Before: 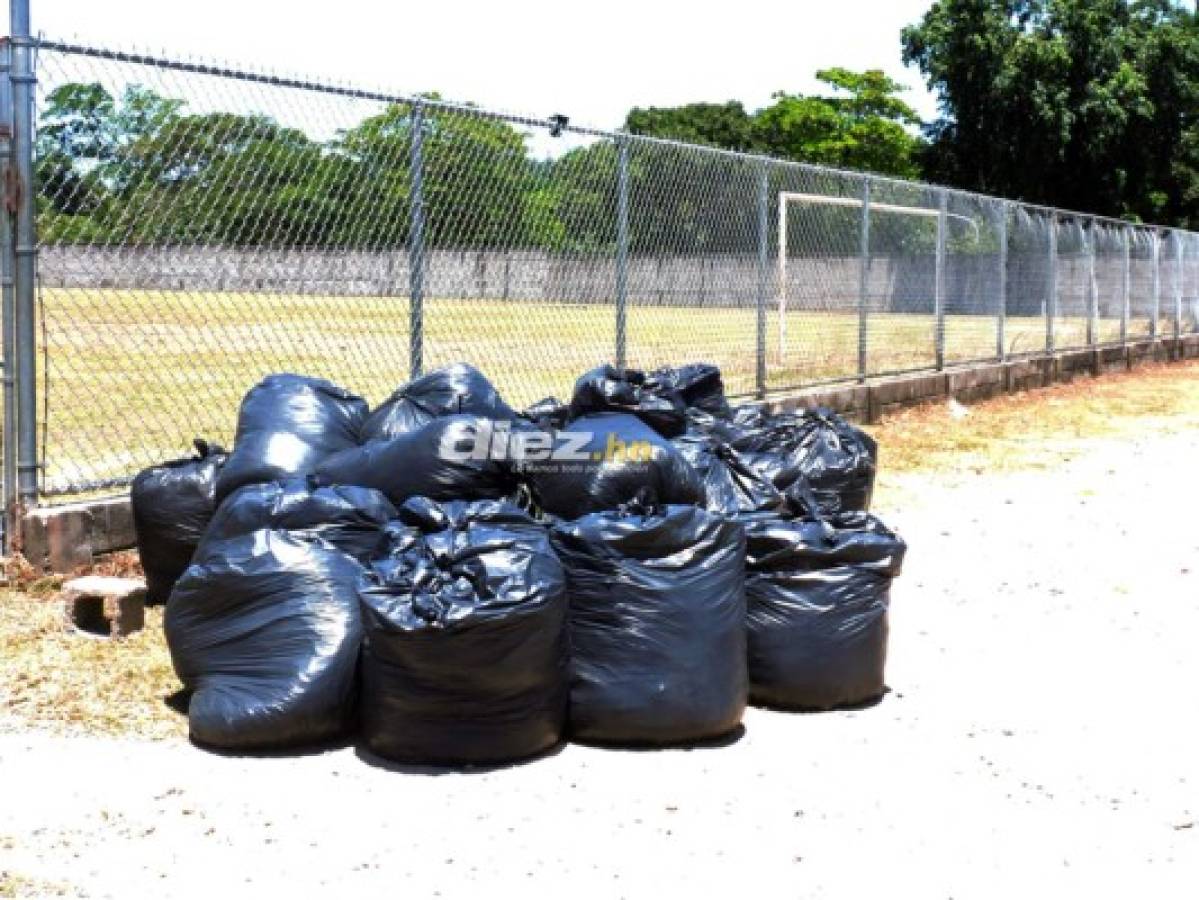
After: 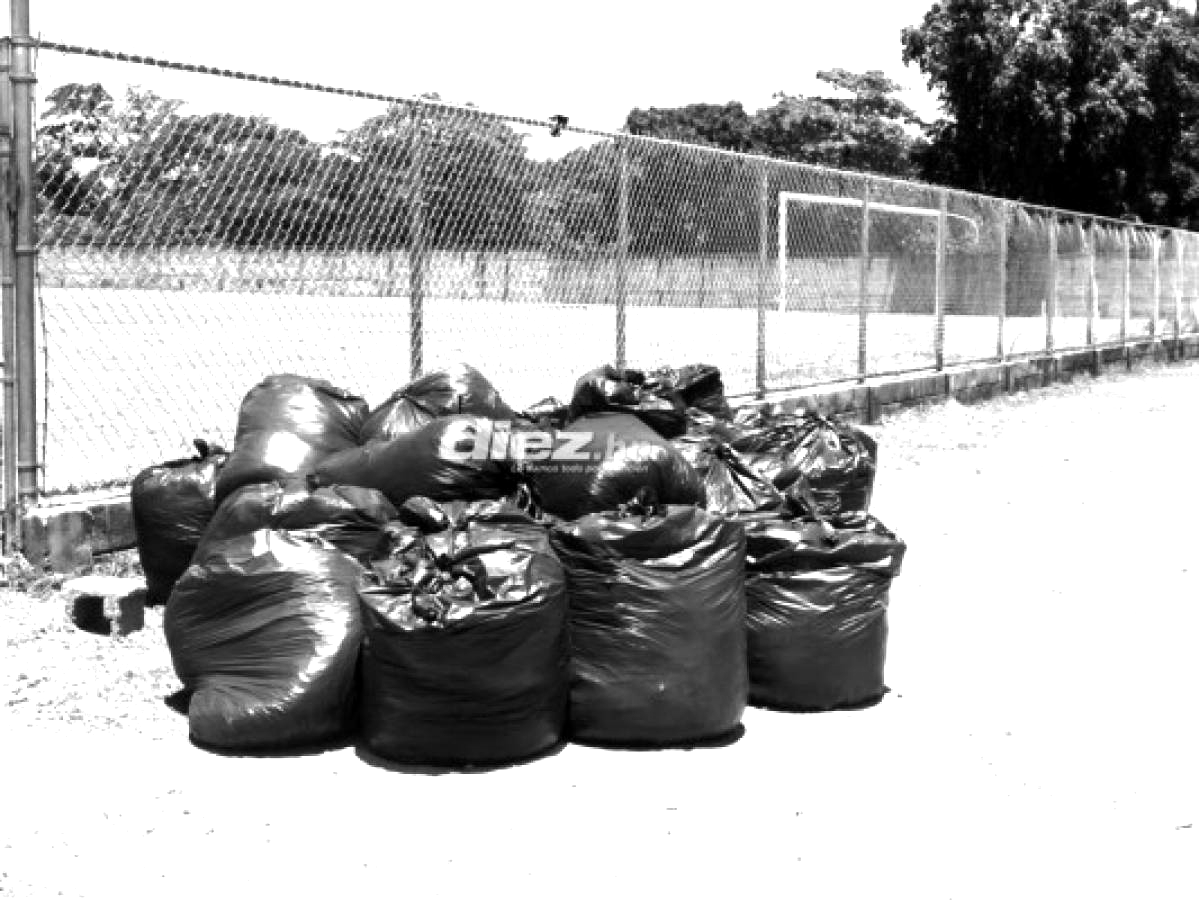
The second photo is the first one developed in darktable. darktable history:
tone equalizer: -8 EV -0.417 EV, -7 EV -0.389 EV, -6 EV -0.333 EV, -5 EV -0.222 EV, -3 EV 0.222 EV, -2 EV 0.333 EV, -1 EV 0.389 EV, +0 EV 0.417 EV, edges refinement/feathering 500, mask exposure compensation -1.57 EV, preserve details no
exposure: black level correction 0.001, exposure 0.5 EV, compensate exposure bias true, compensate highlight preservation false
monochrome: a -74.22, b 78.2
